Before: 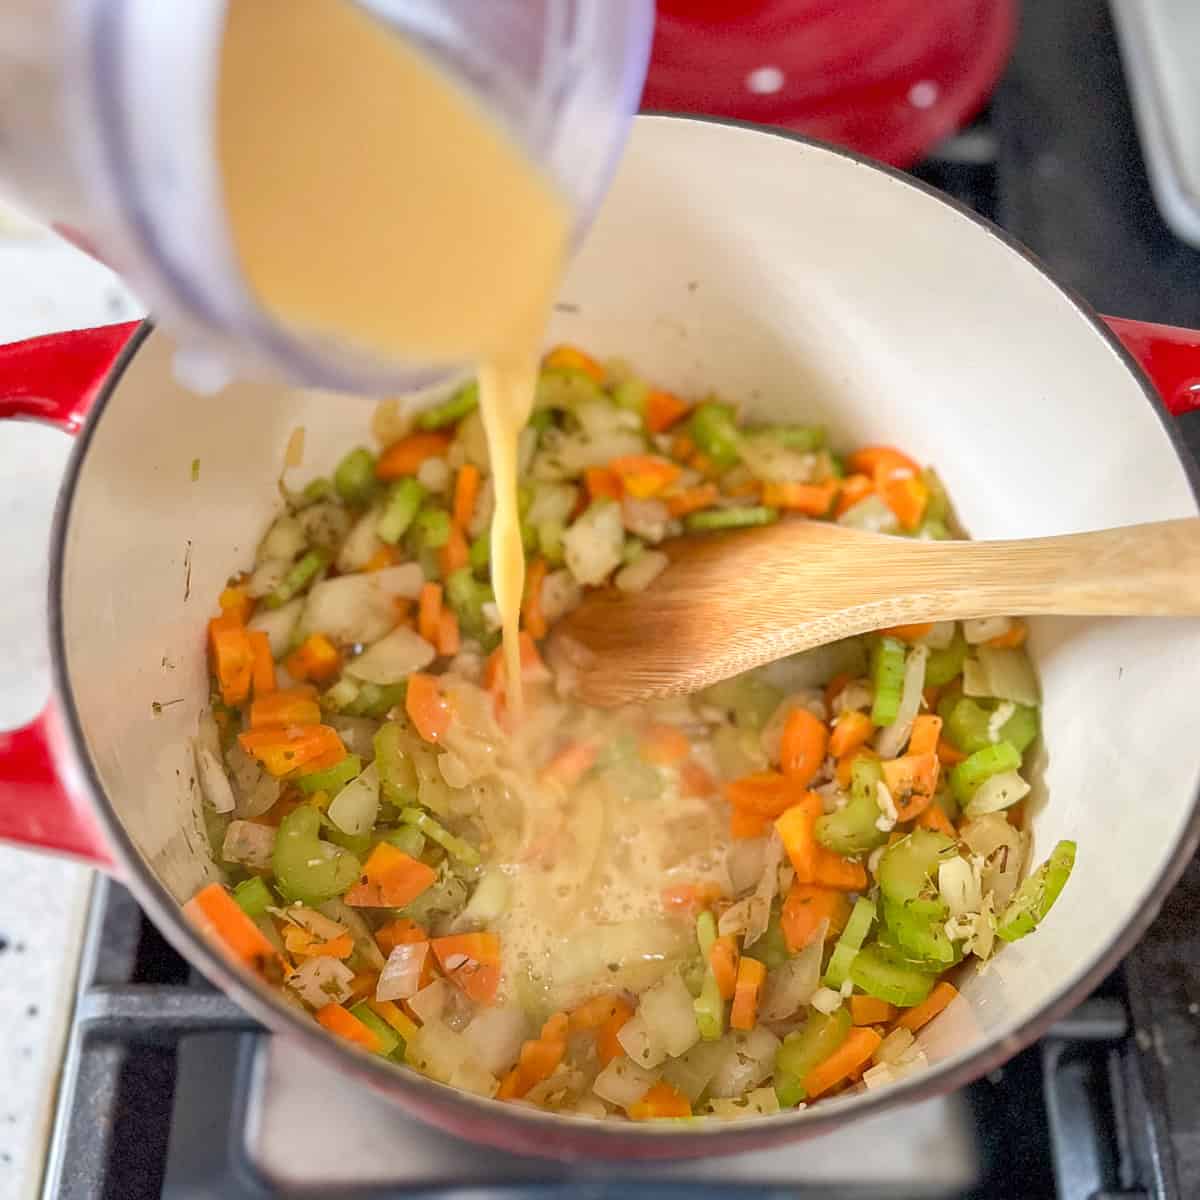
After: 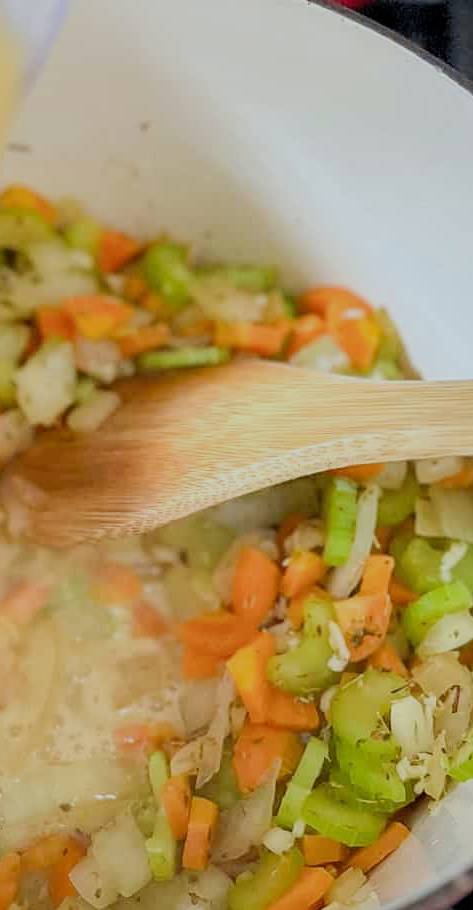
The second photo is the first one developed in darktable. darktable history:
filmic rgb: black relative exposure -7.65 EV, white relative exposure 4.56 EV, hardness 3.61
crop: left 45.721%, top 13.393%, right 14.118%, bottom 10.01%
white balance: red 0.925, blue 1.046
rotate and perspective: automatic cropping off
